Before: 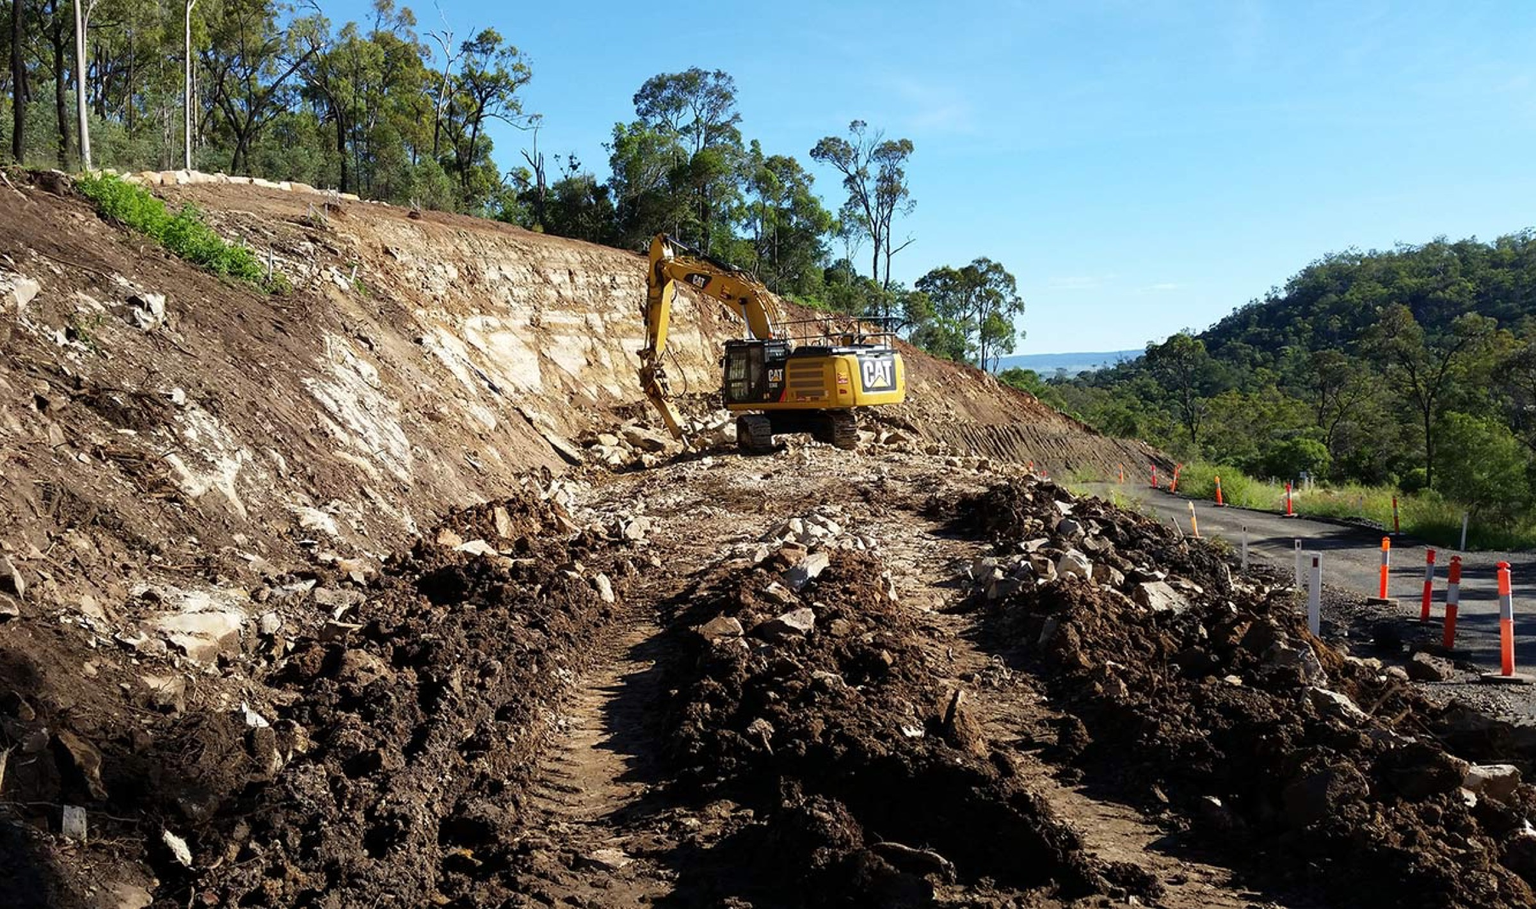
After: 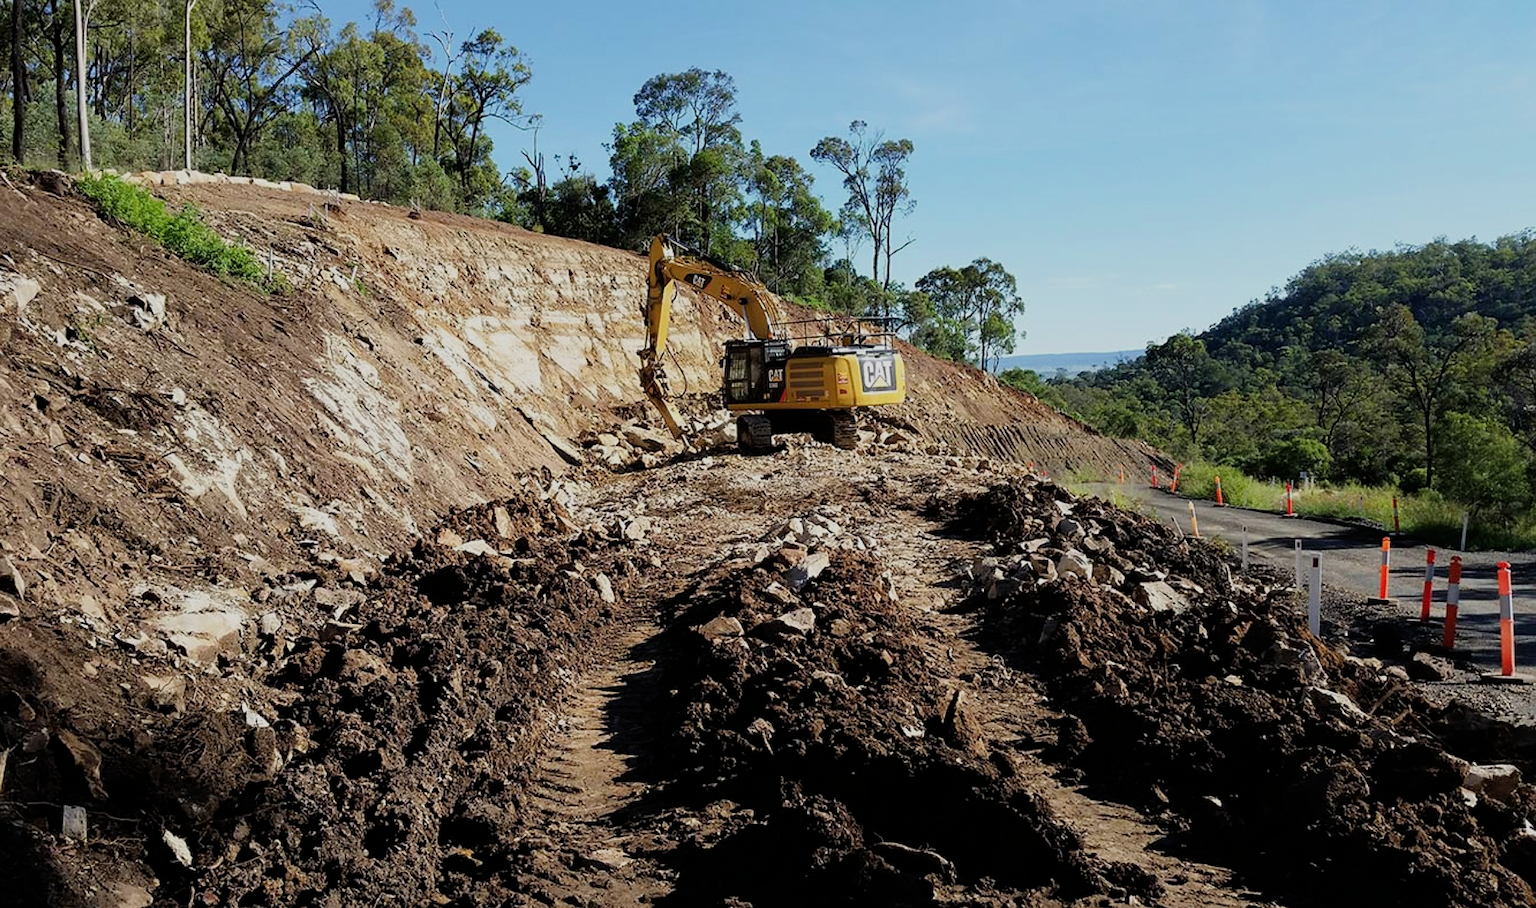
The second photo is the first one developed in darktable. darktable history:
sharpen: amount 0.2
filmic rgb: hardness 4.17, contrast 0.921
